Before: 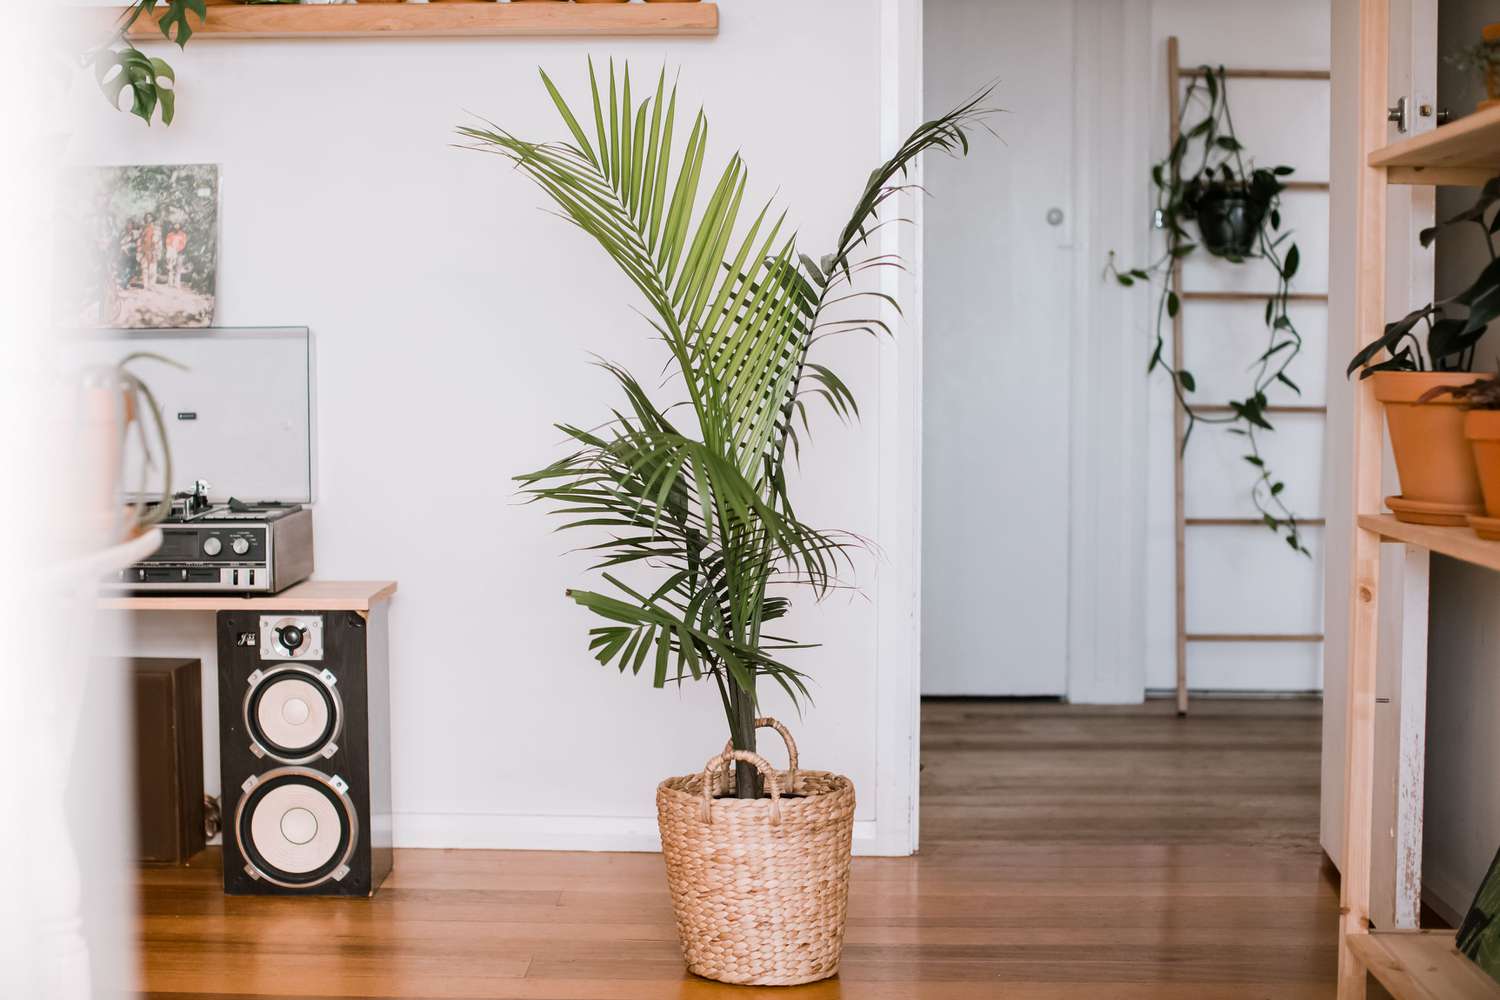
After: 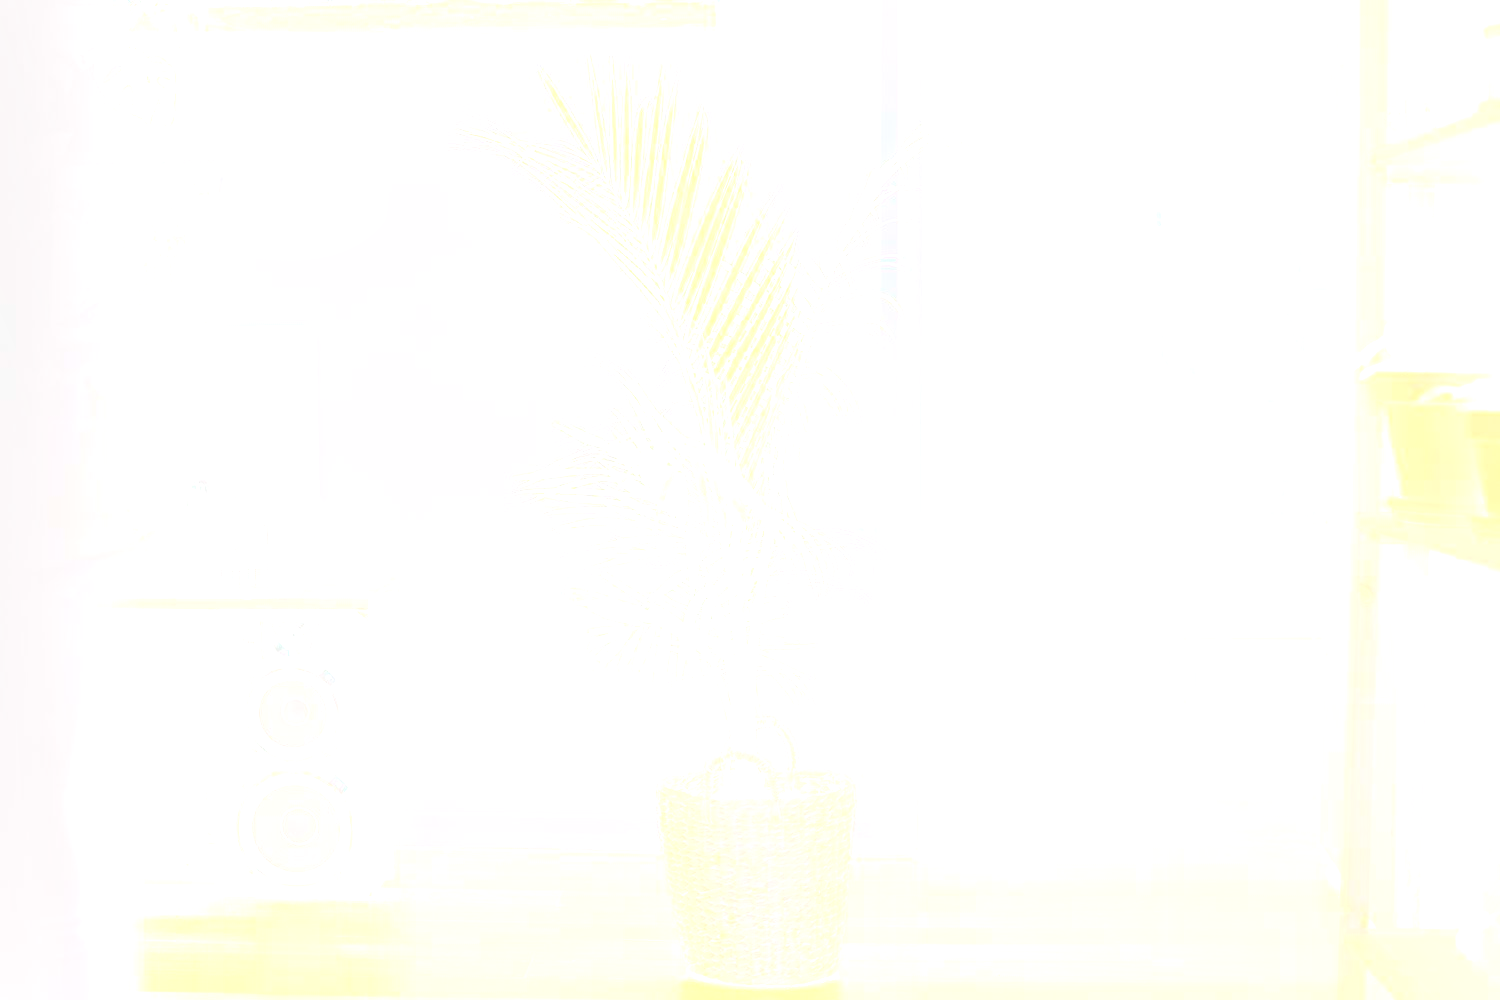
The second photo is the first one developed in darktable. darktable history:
bloom: size 85%, threshold 5%, strength 85%
tone equalizer: -8 EV -0.417 EV, -7 EV -0.389 EV, -6 EV -0.333 EV, -5 EV -0.222 EV, -3 EV 0.222 EV, -2 EV 0.333 EV, -1 EV 0.389 EV, +0 EV 0.417 EV, edges refinement/feathering 500, mask exposure compensation -1.57 EV, preserve details no
shadows and highlights: shadows 35, highlights -35, soften with gaussian
